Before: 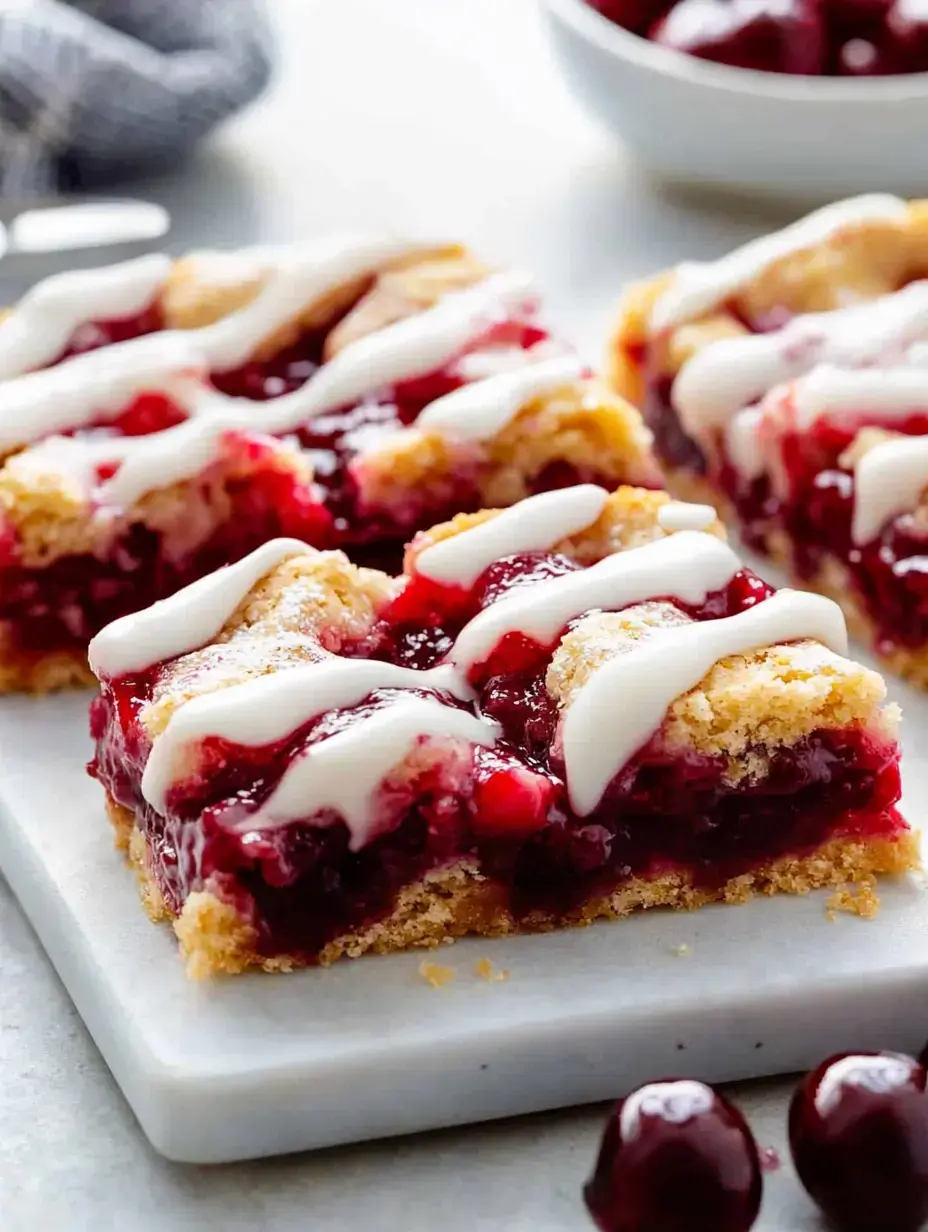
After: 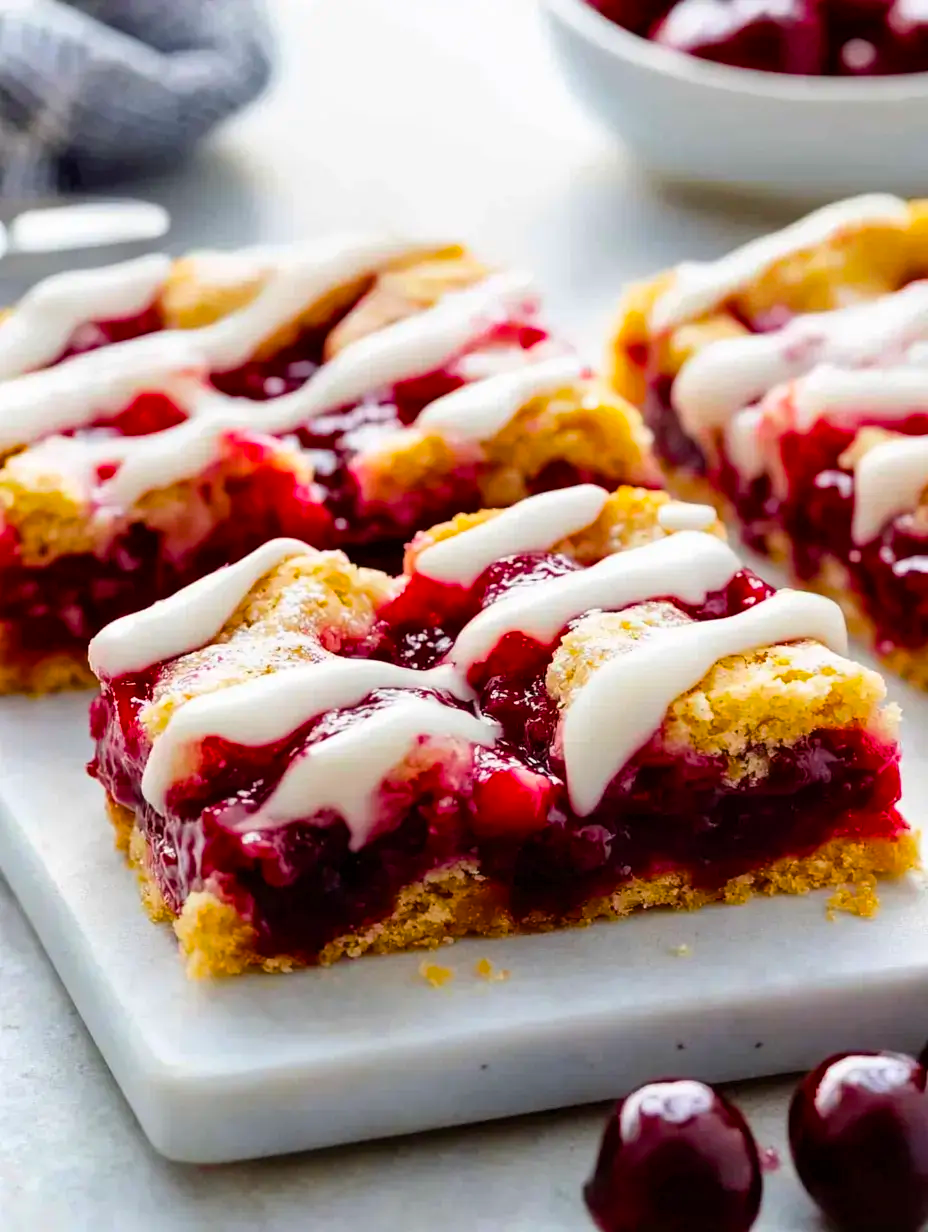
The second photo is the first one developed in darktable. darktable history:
color balance rgb: perceptual saturation grading › global saturation 40%, global vibrance 15%
